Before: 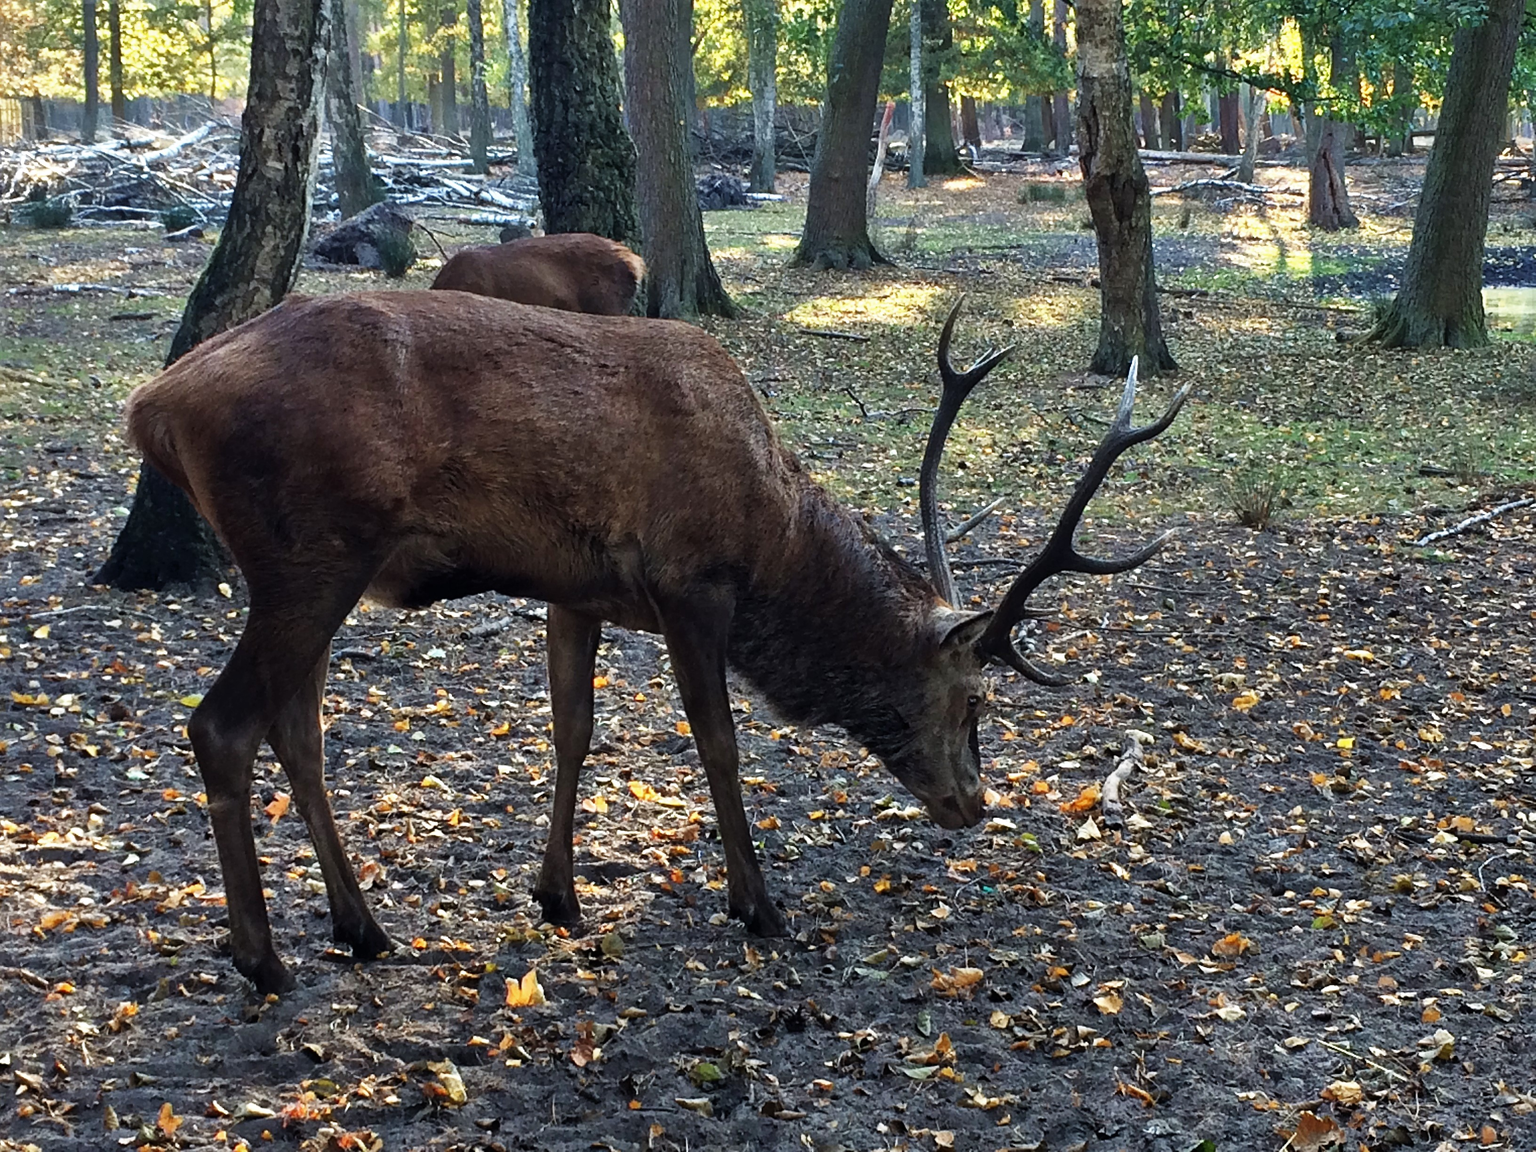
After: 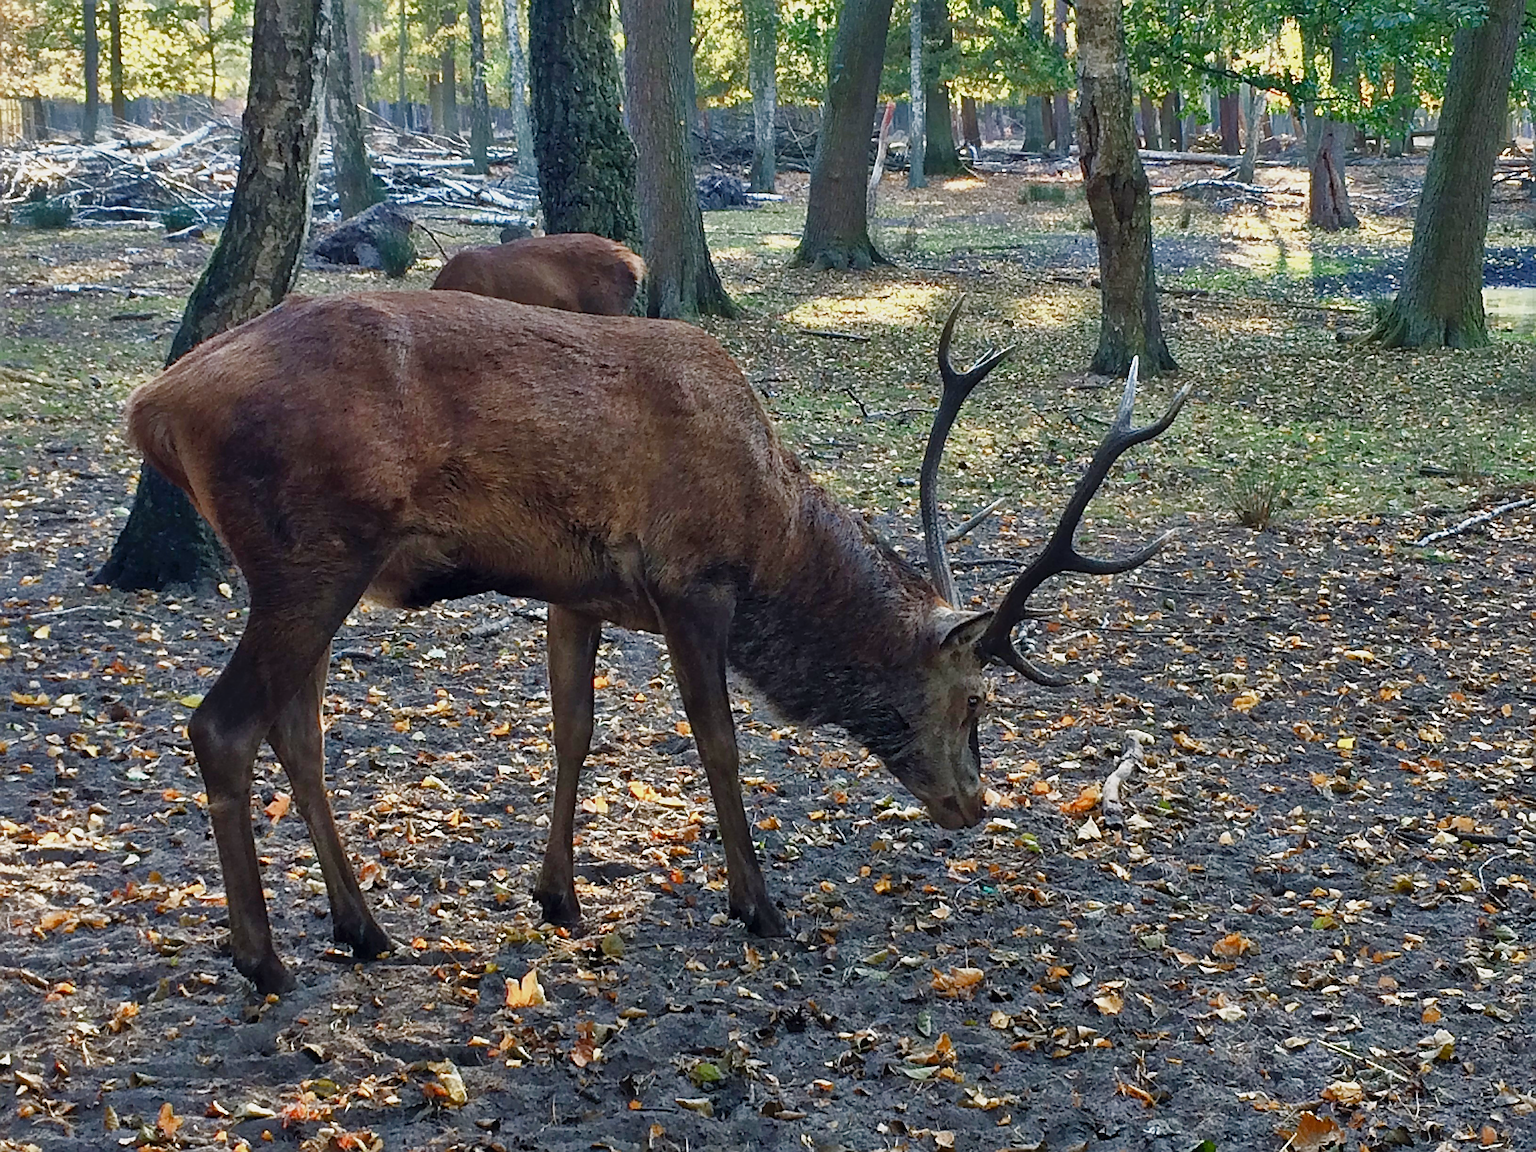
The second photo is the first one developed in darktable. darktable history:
color balance rgb: shadows lift › chroma 1%, shadows lift › hue 113°, highlights gain › chroma 0.2%, highlights gain › hue 333°, perceptual saturation grading › global saturation 20%, perceptual saturation grading › highlights -50%, perceptual saturation grading › shadows 25%, contrast -10%
shadows and highlights: shadows 43.06, highlights 6.94
sharpen: on, module defaults
